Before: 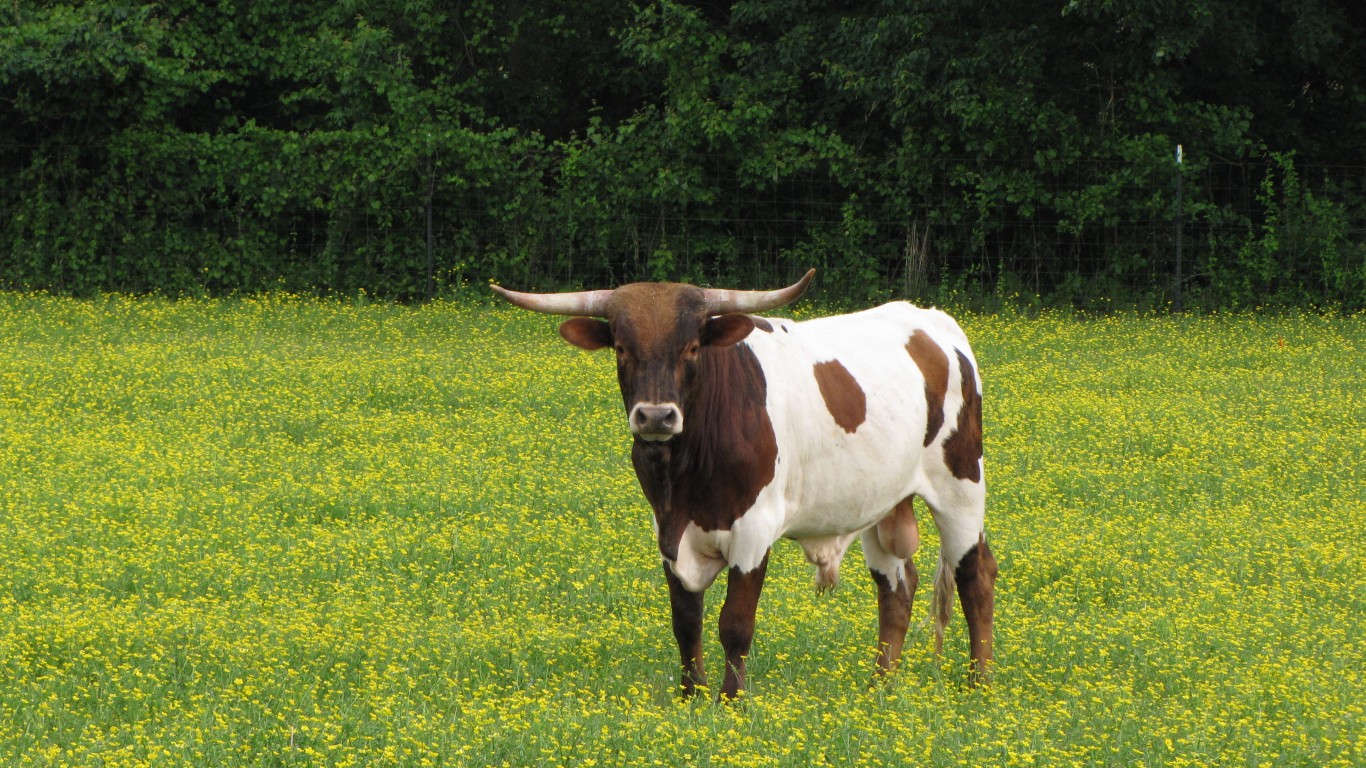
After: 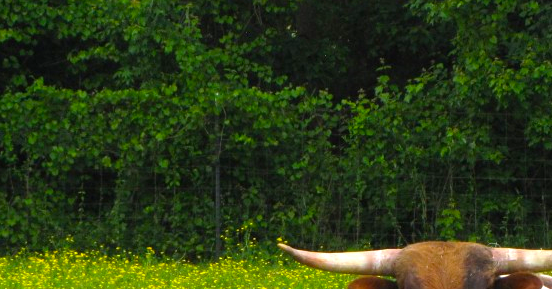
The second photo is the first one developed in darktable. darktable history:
color balance rgb: linear chroma grading › global chroma 7.992%, perceptual saturation grading › global saturation 19.712%, perceptual brilliance grading › global brilliance 17.844%, global vibrance 20%
crop: left 15.558%, top 5.452%, right 44.022%, bottom 56.883%
